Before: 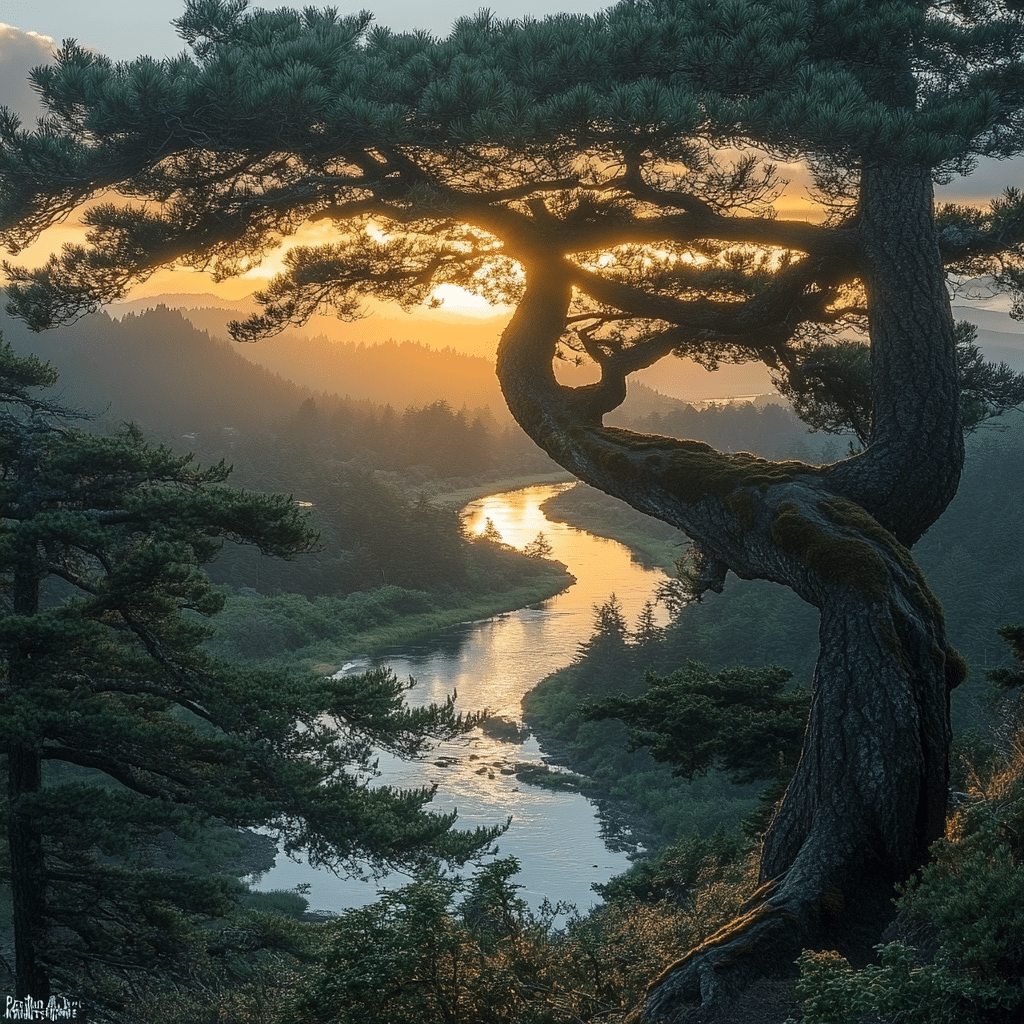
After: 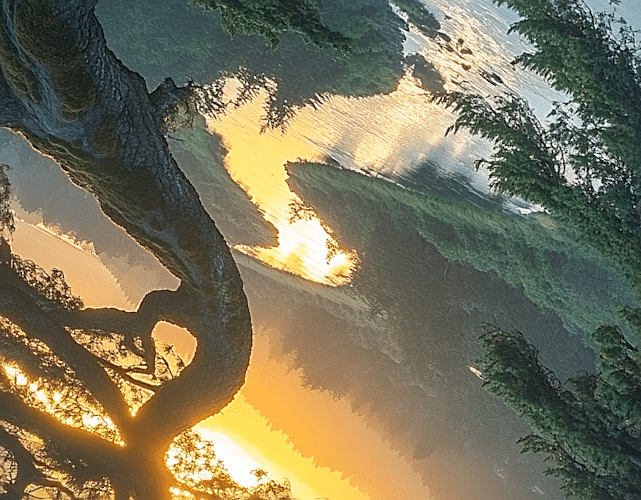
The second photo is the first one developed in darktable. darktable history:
vignetting: fall-off start 99.81%, fall-off radius 72.04%, brightness -0.372, saturation 0.006, width/height ratio 1.172
shadows and highlights: on, module defaults
base curve: curves: ch0 [(0, 0) (0.557, 0.834) (1, 1)], preserve colors none
sharpen: on, module defaults
crop and rotate: angle 148.24°, left 9.182%, top 15.645%, right 4.593%, bottom 17.017%
